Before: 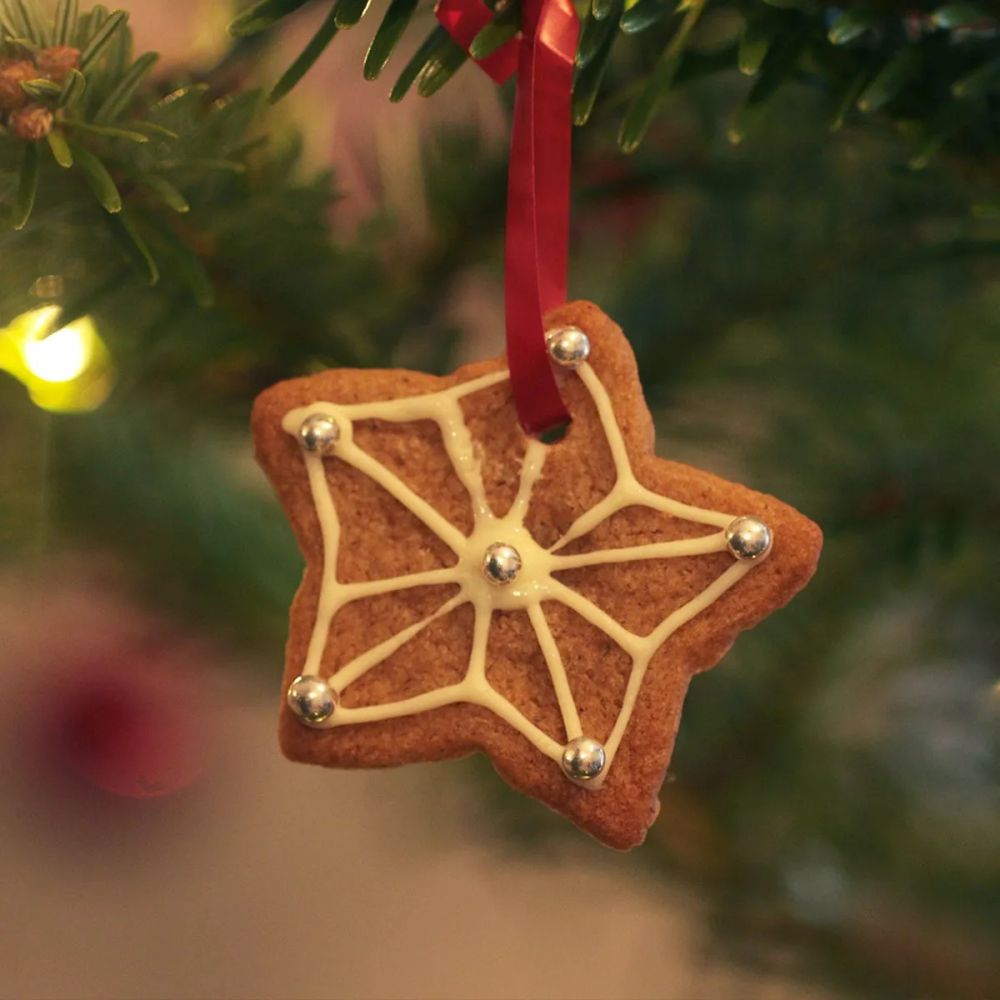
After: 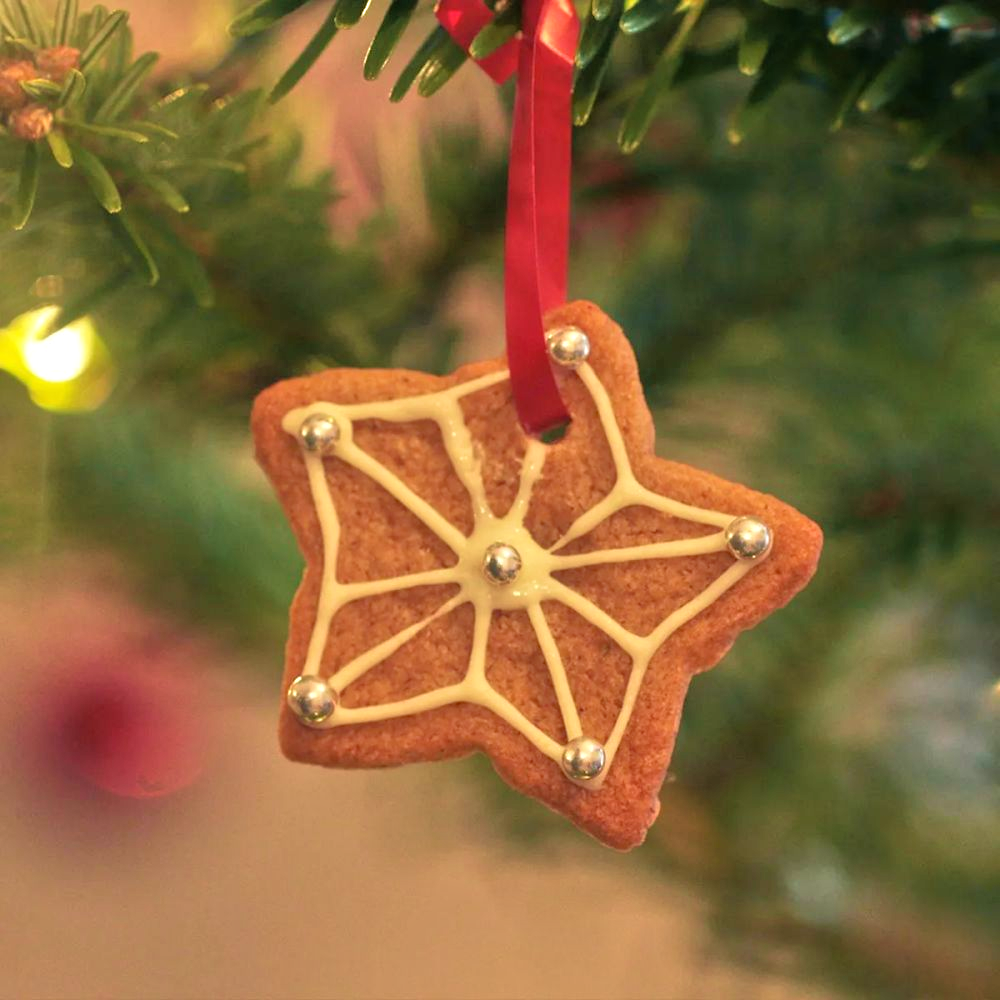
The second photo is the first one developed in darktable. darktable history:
tone equalizer: -7 EV 0.15 EV, -6 EV 0.6 EV, -5 EV 1.15 EV, -4 EV 1.33 EV, -3 EV 1.15 EV, -2 EV 0.6 EV, -1 EV 0.15 EV, mask exposure compensation -0.5 EV
velvia: on, module defaults
